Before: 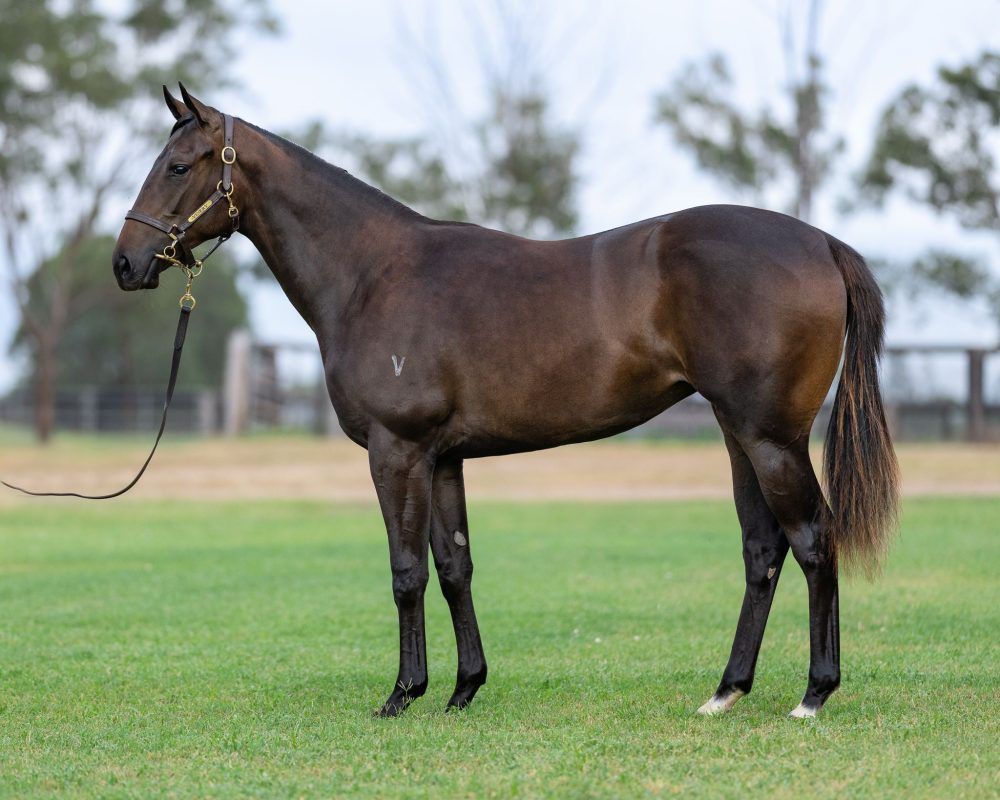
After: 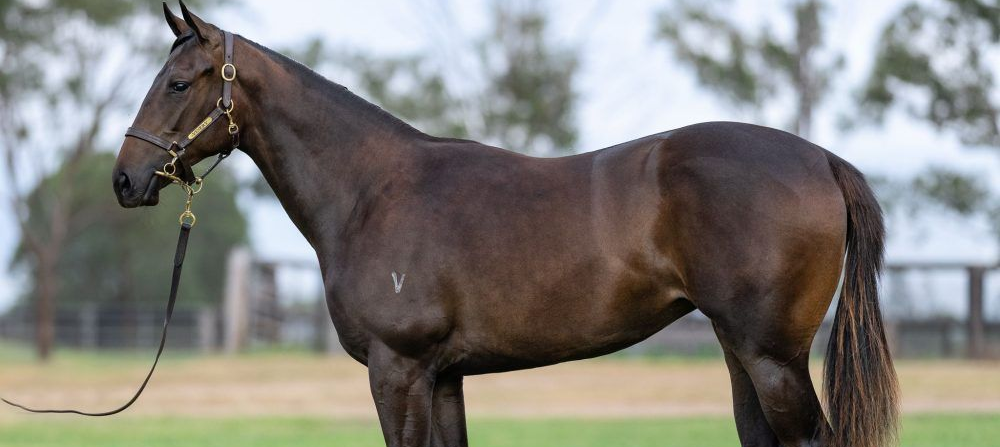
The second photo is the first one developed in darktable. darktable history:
crop and rotate: top 10.485%, bottom 33.595%
